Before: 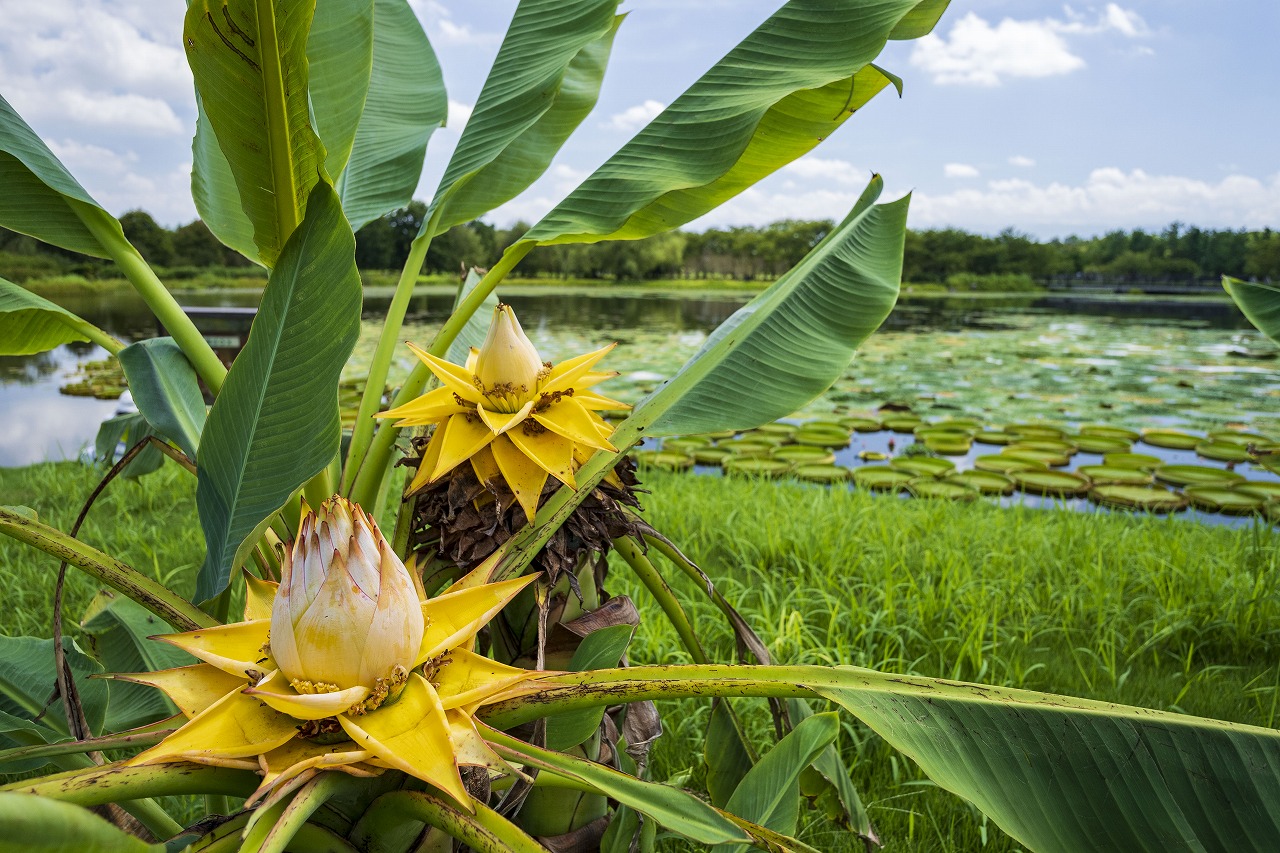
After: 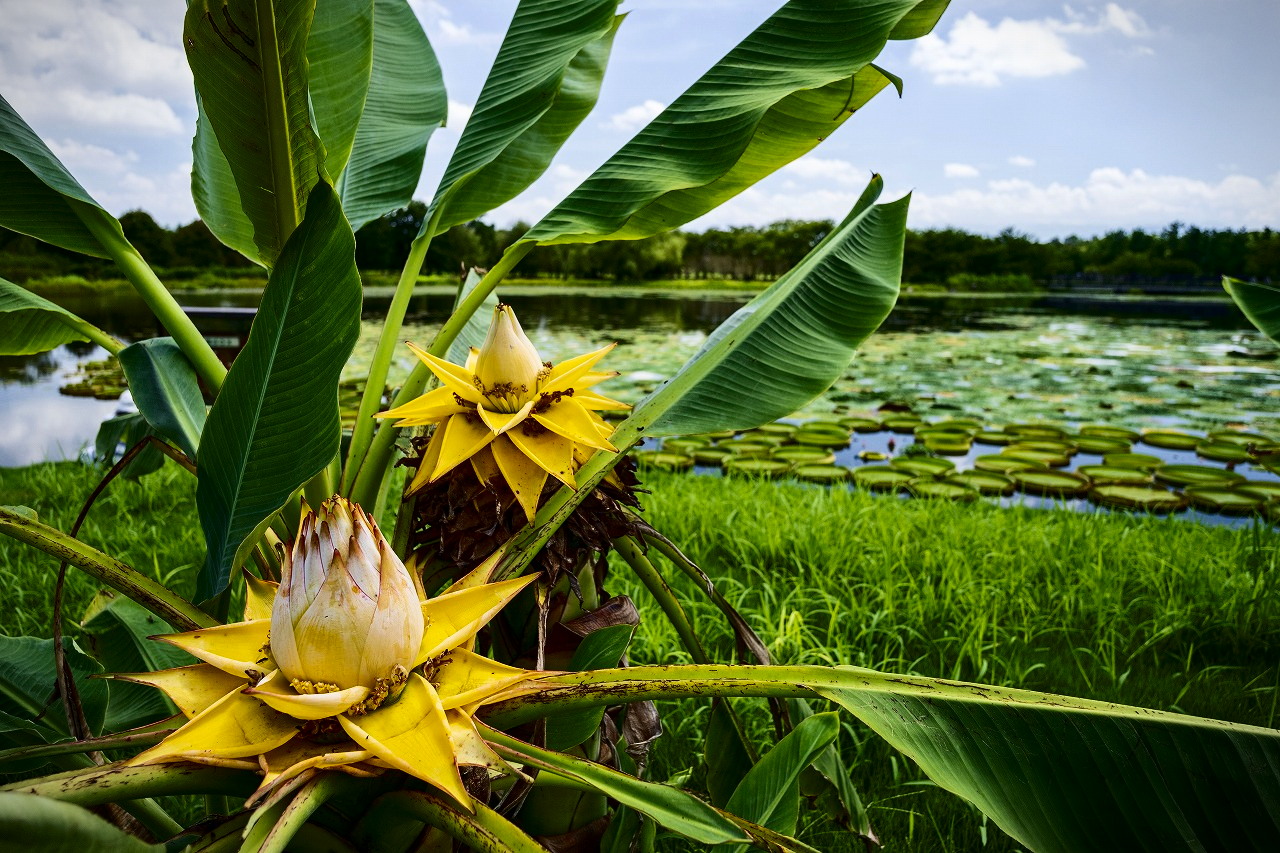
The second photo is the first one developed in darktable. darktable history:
contrast brightness saturation: contrast 0.239, brightness -0.233, saturation 0.138
vignetting: fall-off start 99.91%, width/height ratio 1.319
